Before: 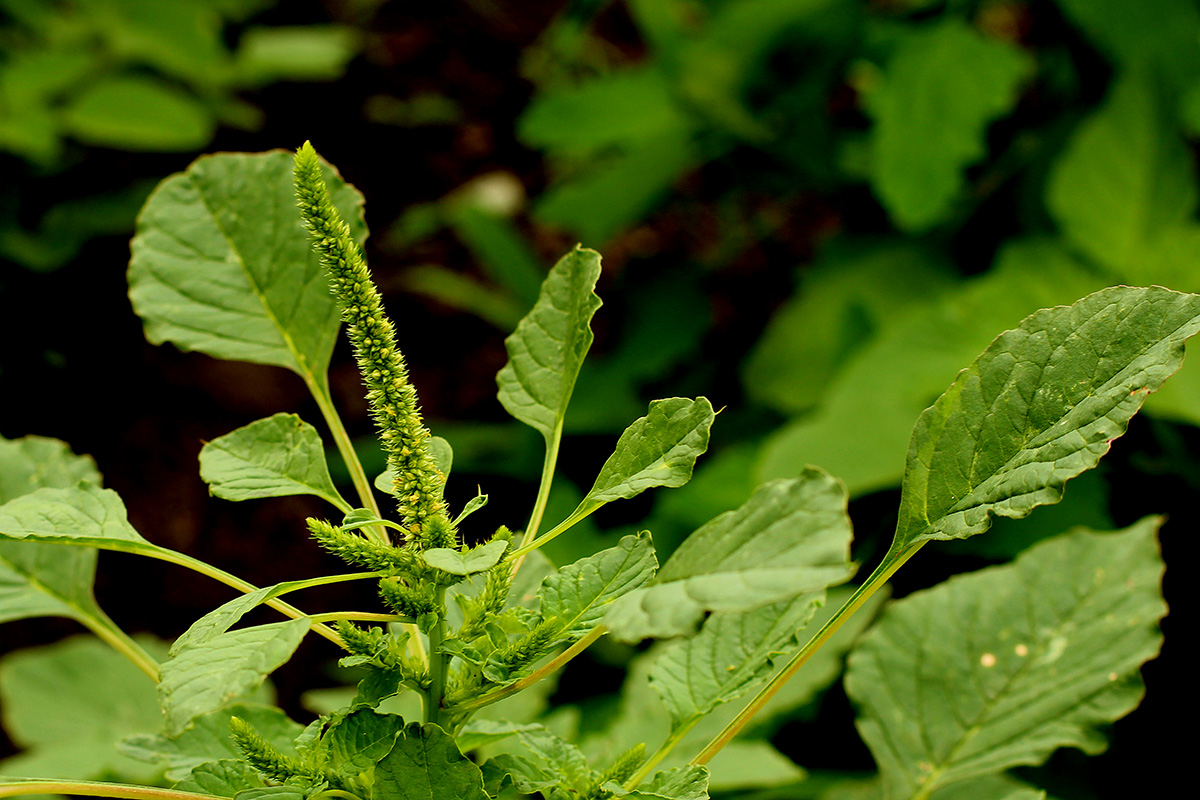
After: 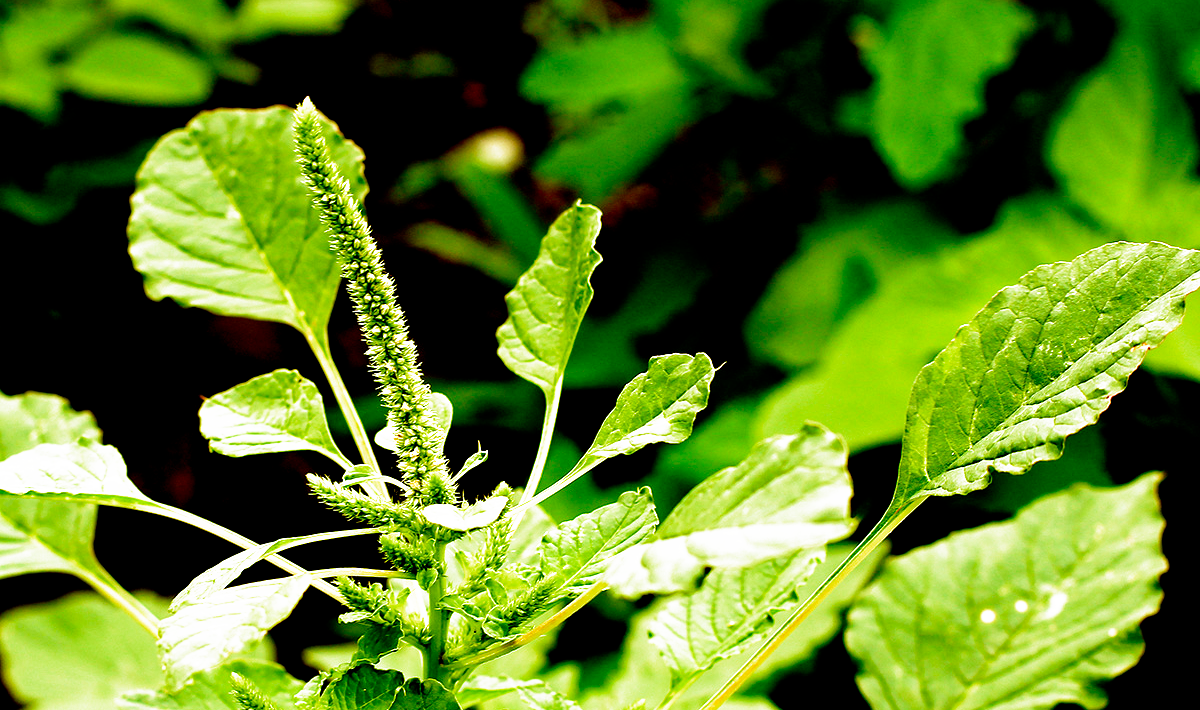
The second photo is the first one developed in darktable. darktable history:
filmic rgb: middle gray luminance 8.8%, black relative exposure -6.3 EV, white relative exposure 2.7 EV, threshold 6 EV, target black luminance 0%, hardness 4.74, latitude 73.47%, contrast 1.332, shadows ↔ highlights balance 10.13%, add noise in highlights 0, preserve chrominance no, color science v3 (2019), use custom middle-gray values true, iterations of high-quality reconstruction 0, contrast in highlights soft, enable highlight reconstruction true
crop and rotate: top 5.609%, bottom 5.609%
